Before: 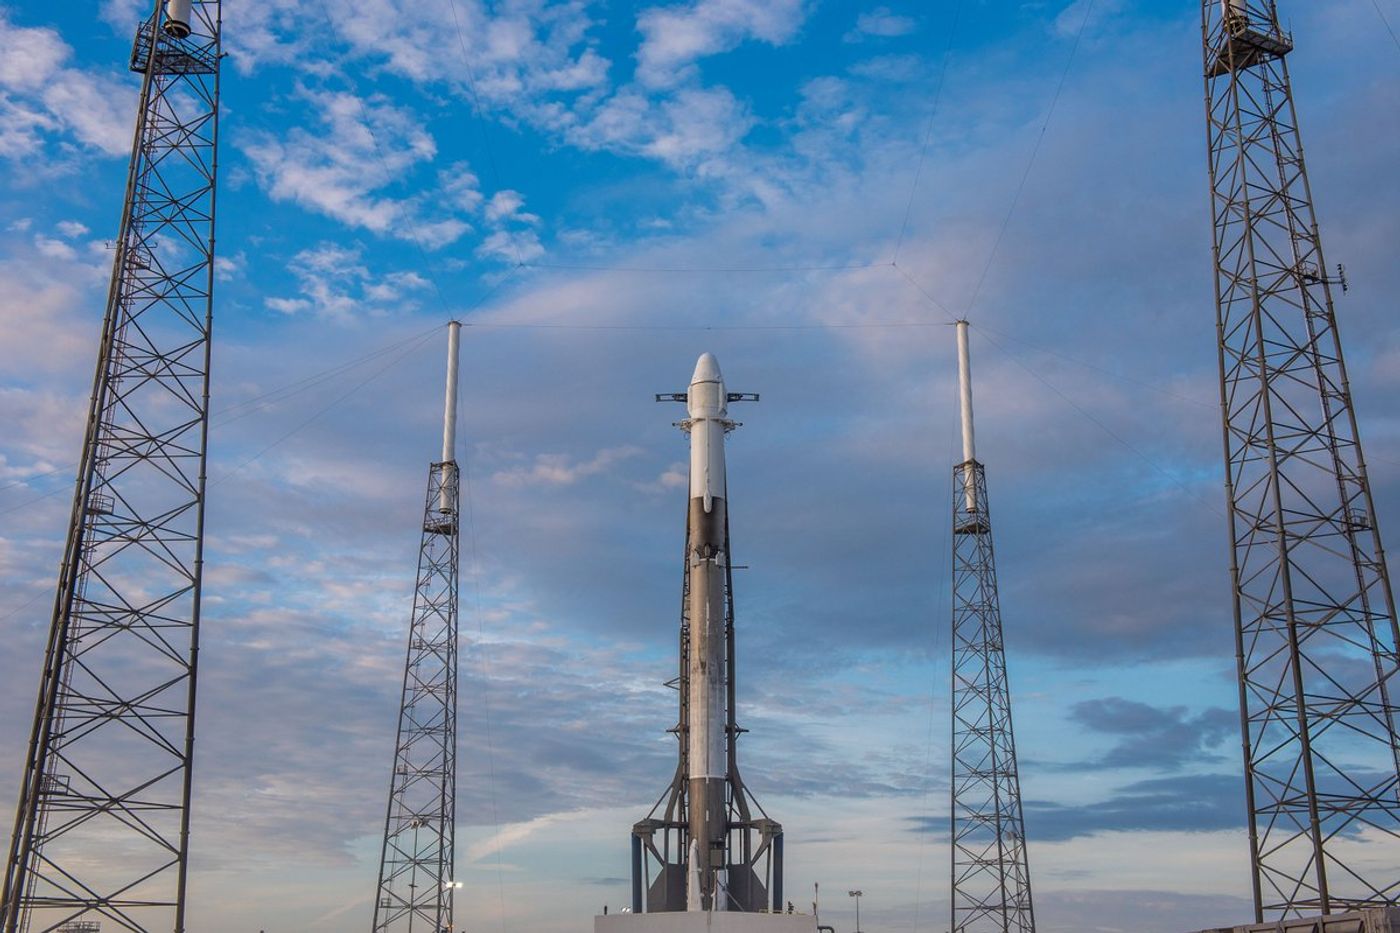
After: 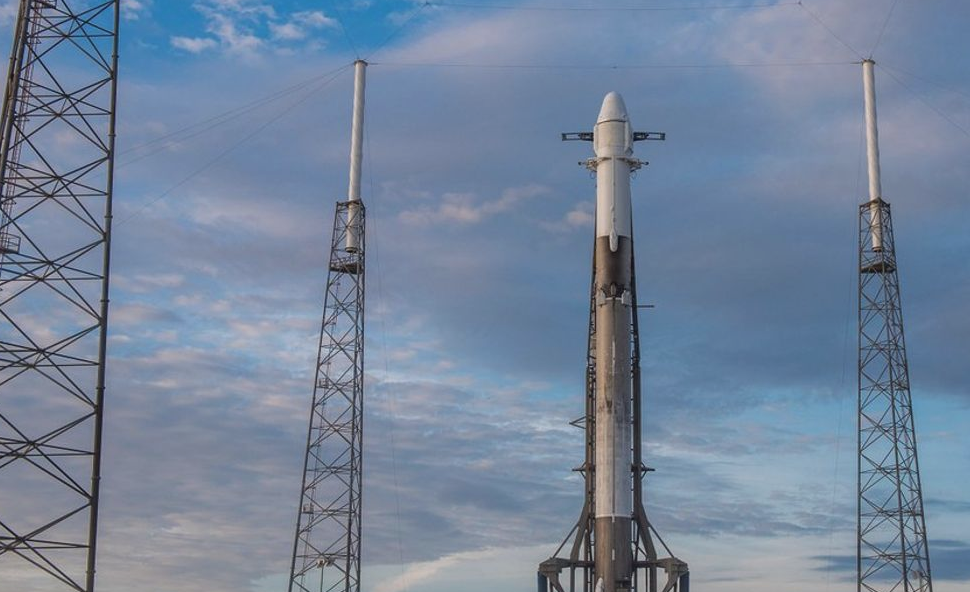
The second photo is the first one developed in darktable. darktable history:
crop: left 6.752%, top 28.021%, right 23.949%, bottom 8.52%
contrast brightness saturation: contrast -0.079, brightness -0.031, saturation -0.109
